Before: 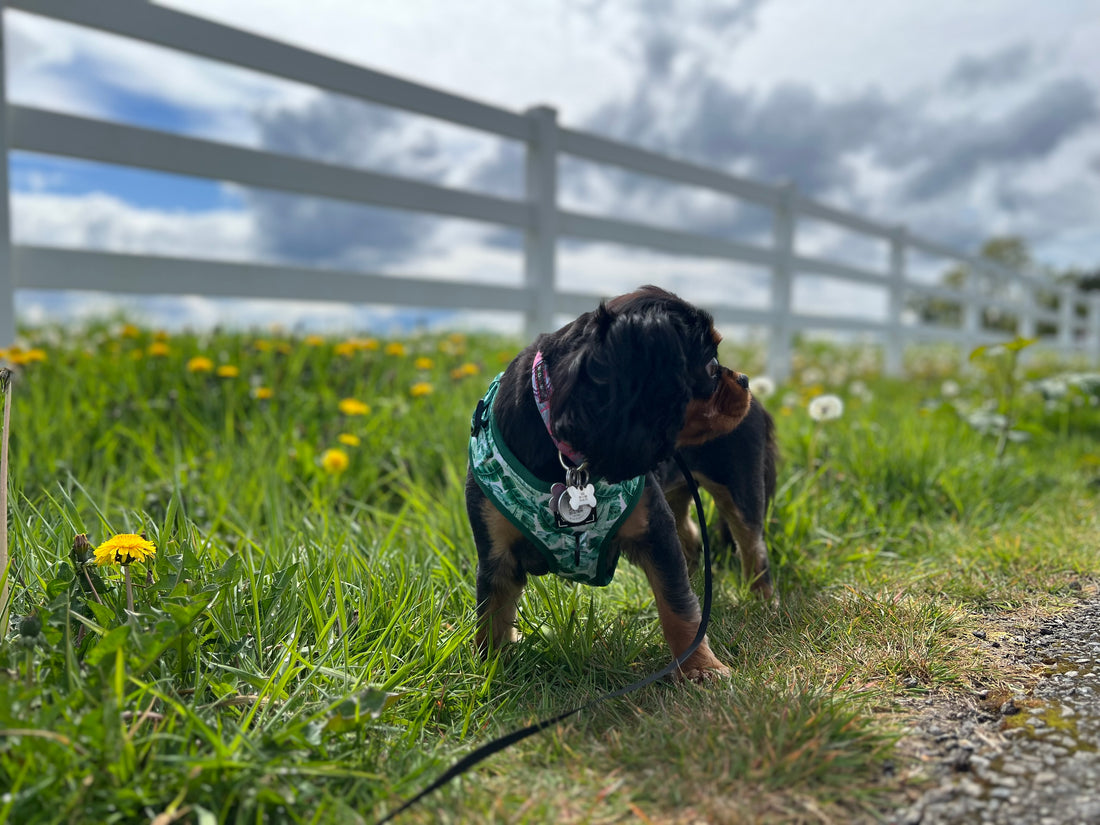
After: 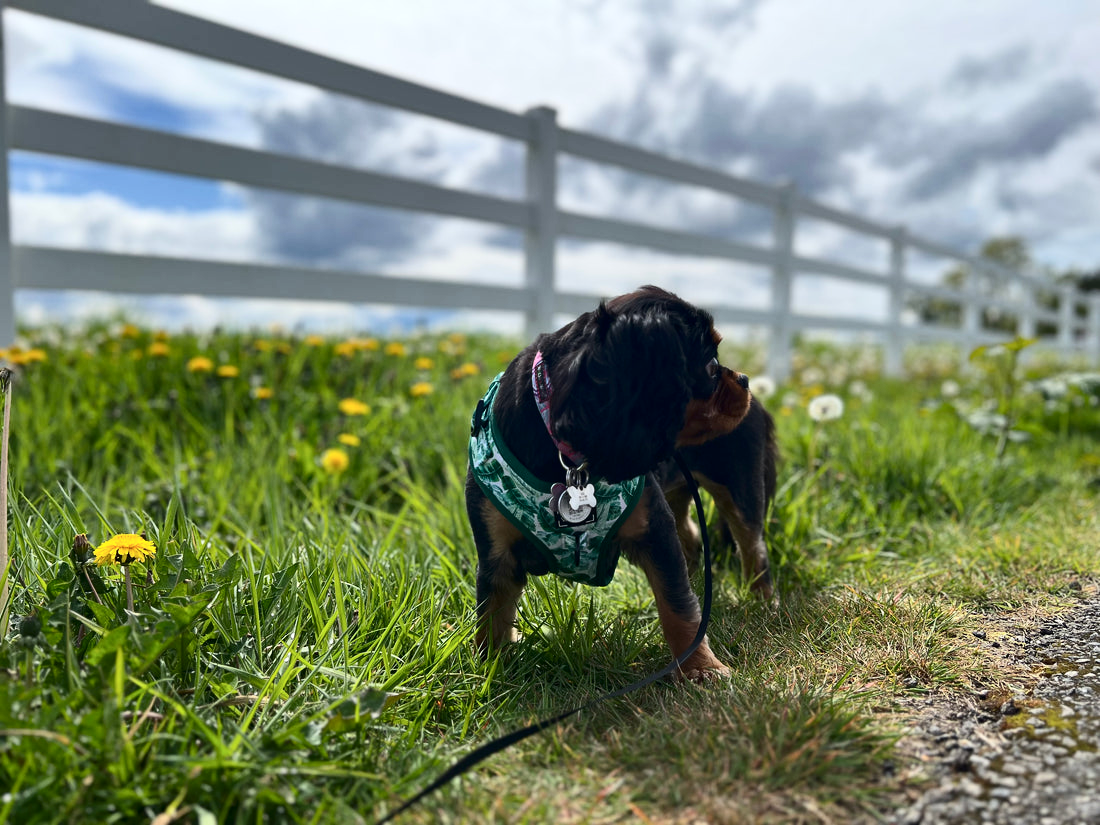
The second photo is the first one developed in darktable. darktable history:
contrast brightness saturation: contrast 0.22
